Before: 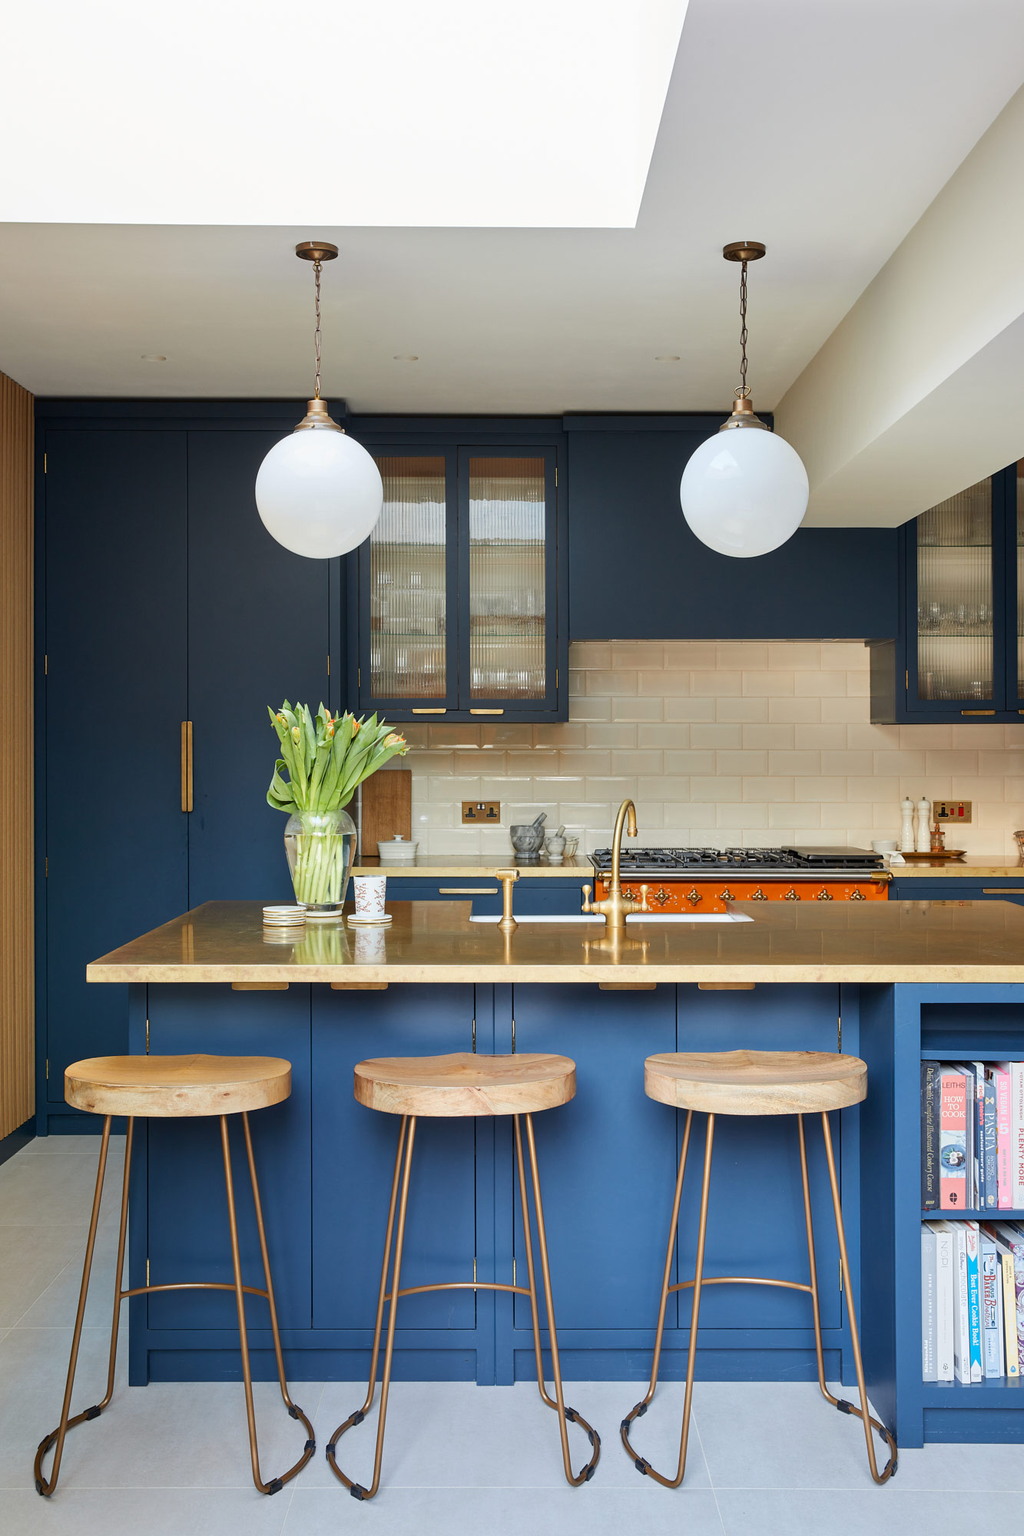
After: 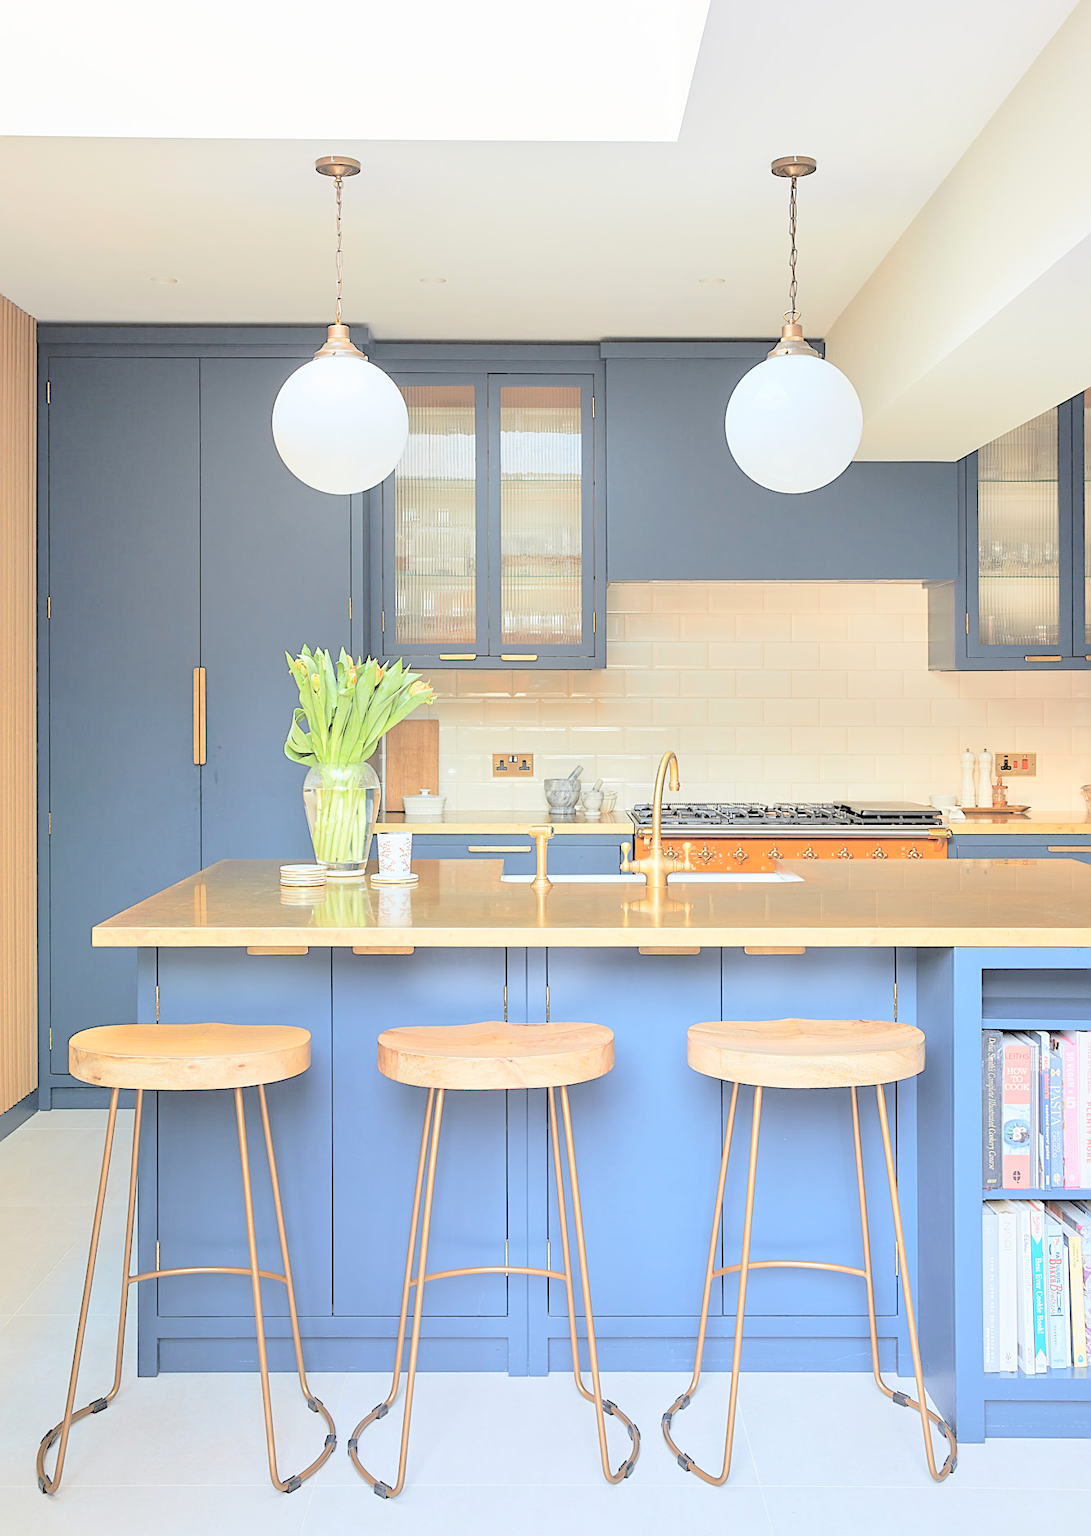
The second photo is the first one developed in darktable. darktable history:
sharpen: on, module defaults
crop and rotate: top 6.25%
contrast brightness saturation: brightness 1
